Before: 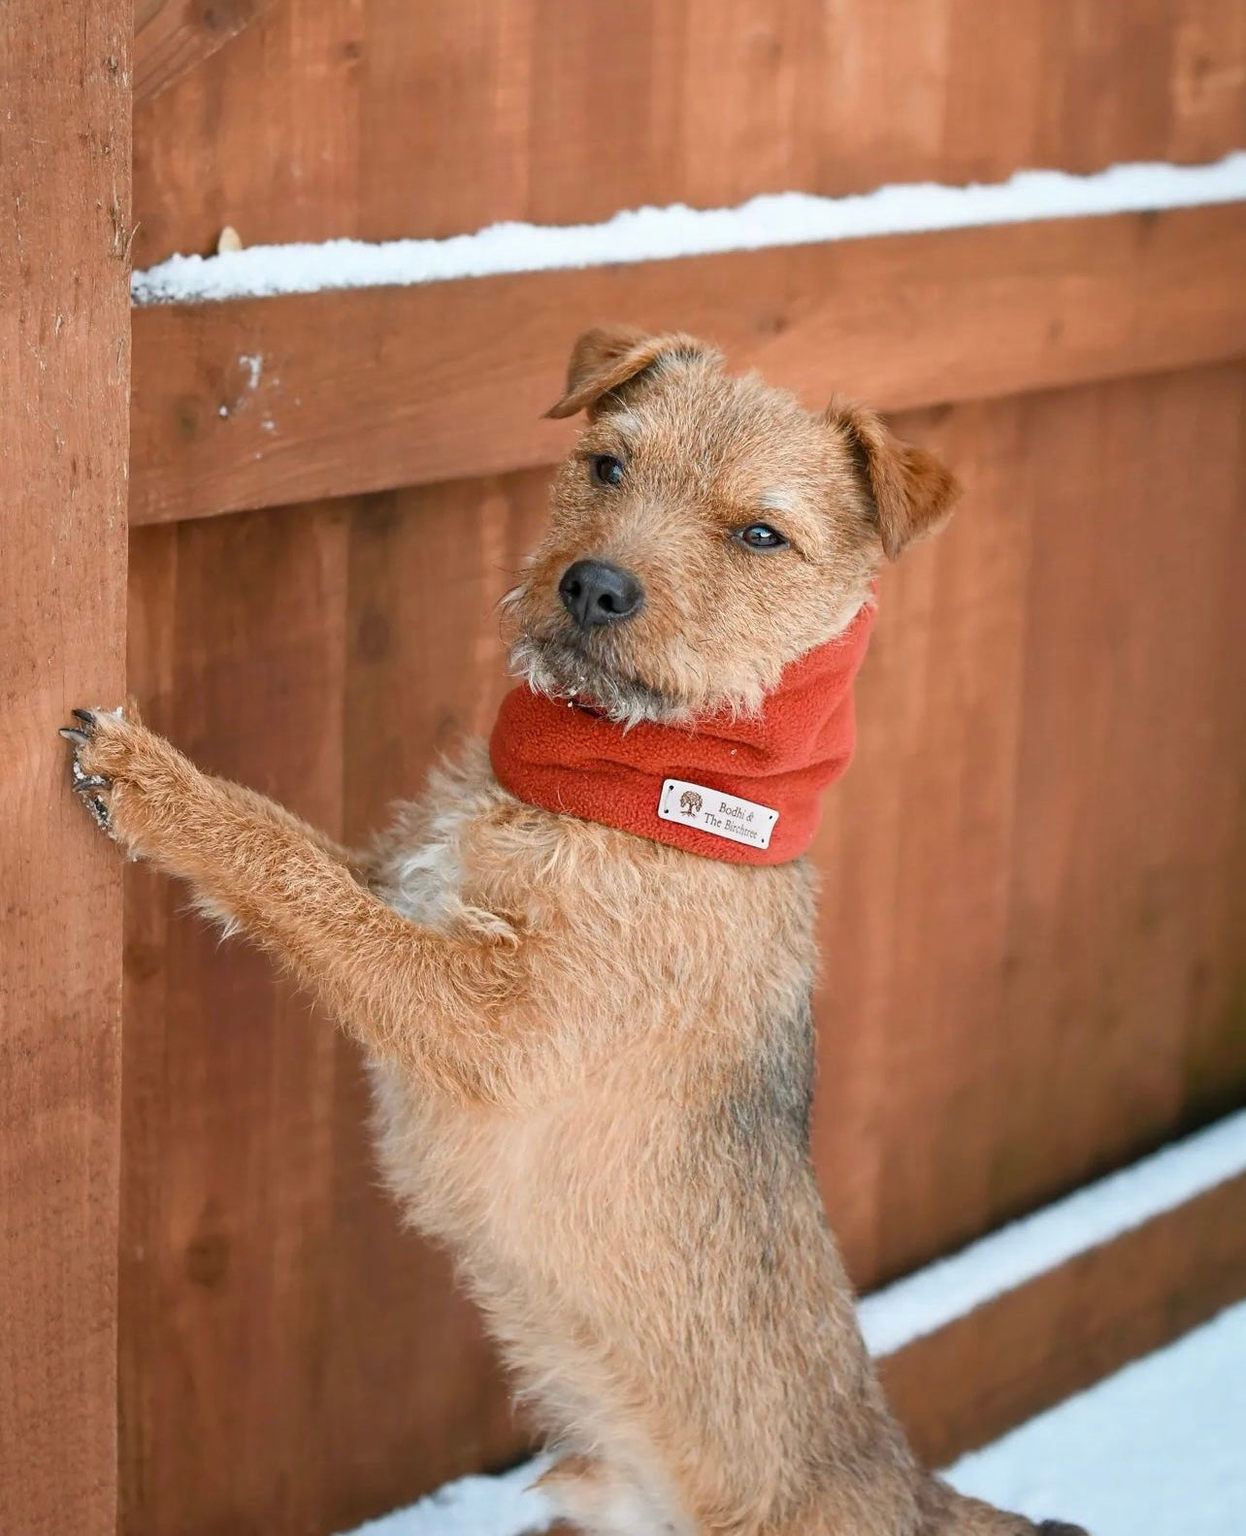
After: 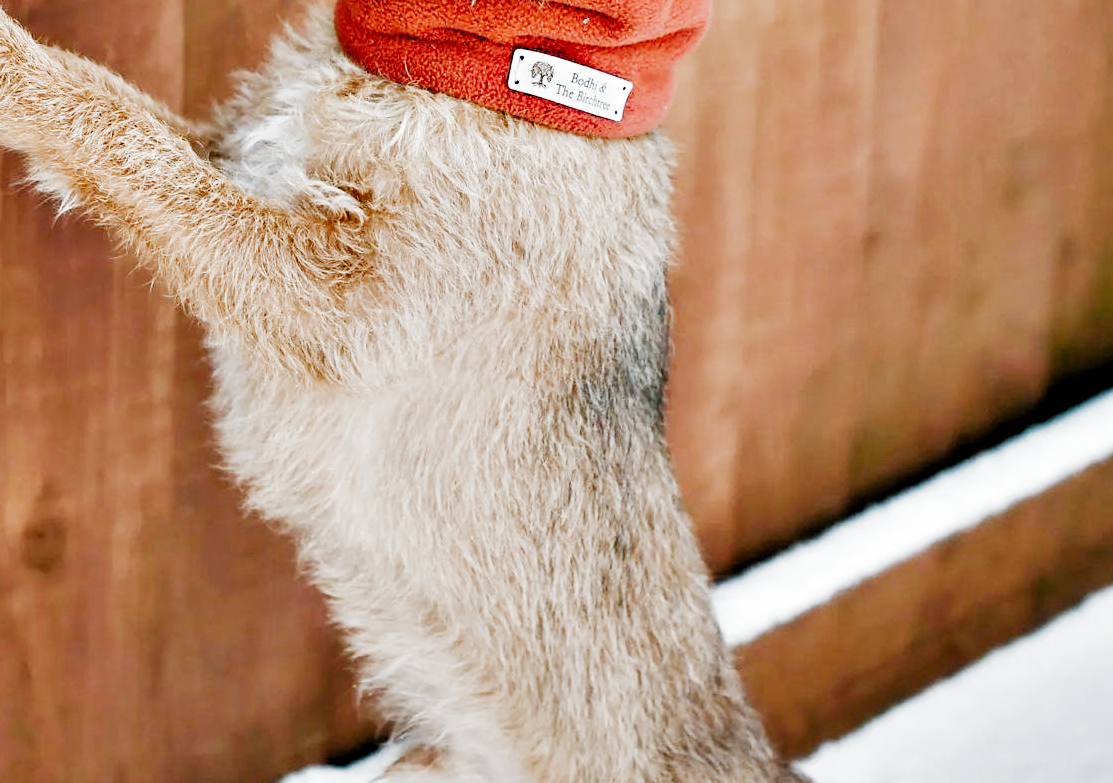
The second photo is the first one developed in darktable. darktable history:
tone equalizer: -8 EV -0.403 EV, -7 EV -0.378 EV, -6 EV -0.323 EV, -5 EV -0.198 EV, -3 EV 0.19 EV, -2 EV 0.318 EV, -1 EV 0.367 EV, +0 EV 0.398 EV, mask exposure compensation -0.487 EV
exposure: black level correction 0, exposure 0.693 EV, compensate exposure bias true, compensate highlight preservation false
crop and rotate: left 13.267%, top 47.749%, bottom 2.733%
filmic rgb: black relative exposure -7.85 EV, white relative exposure 4.27 EV, hardness 3.85, preserve chrominance no, color science v5 (2021), contrast in shadows safe, contrast in highlights safe
contrast equalizer: octaves 7, y [[0.6 ×6], [0.55 ×6], [0 ×6], [0 ×6], [0 ×6]]
levels: levels [0, 0.492, 0.984]
shadows and highlights: shadows 12.8, white point adjustment 1.21, soften with gaussian
